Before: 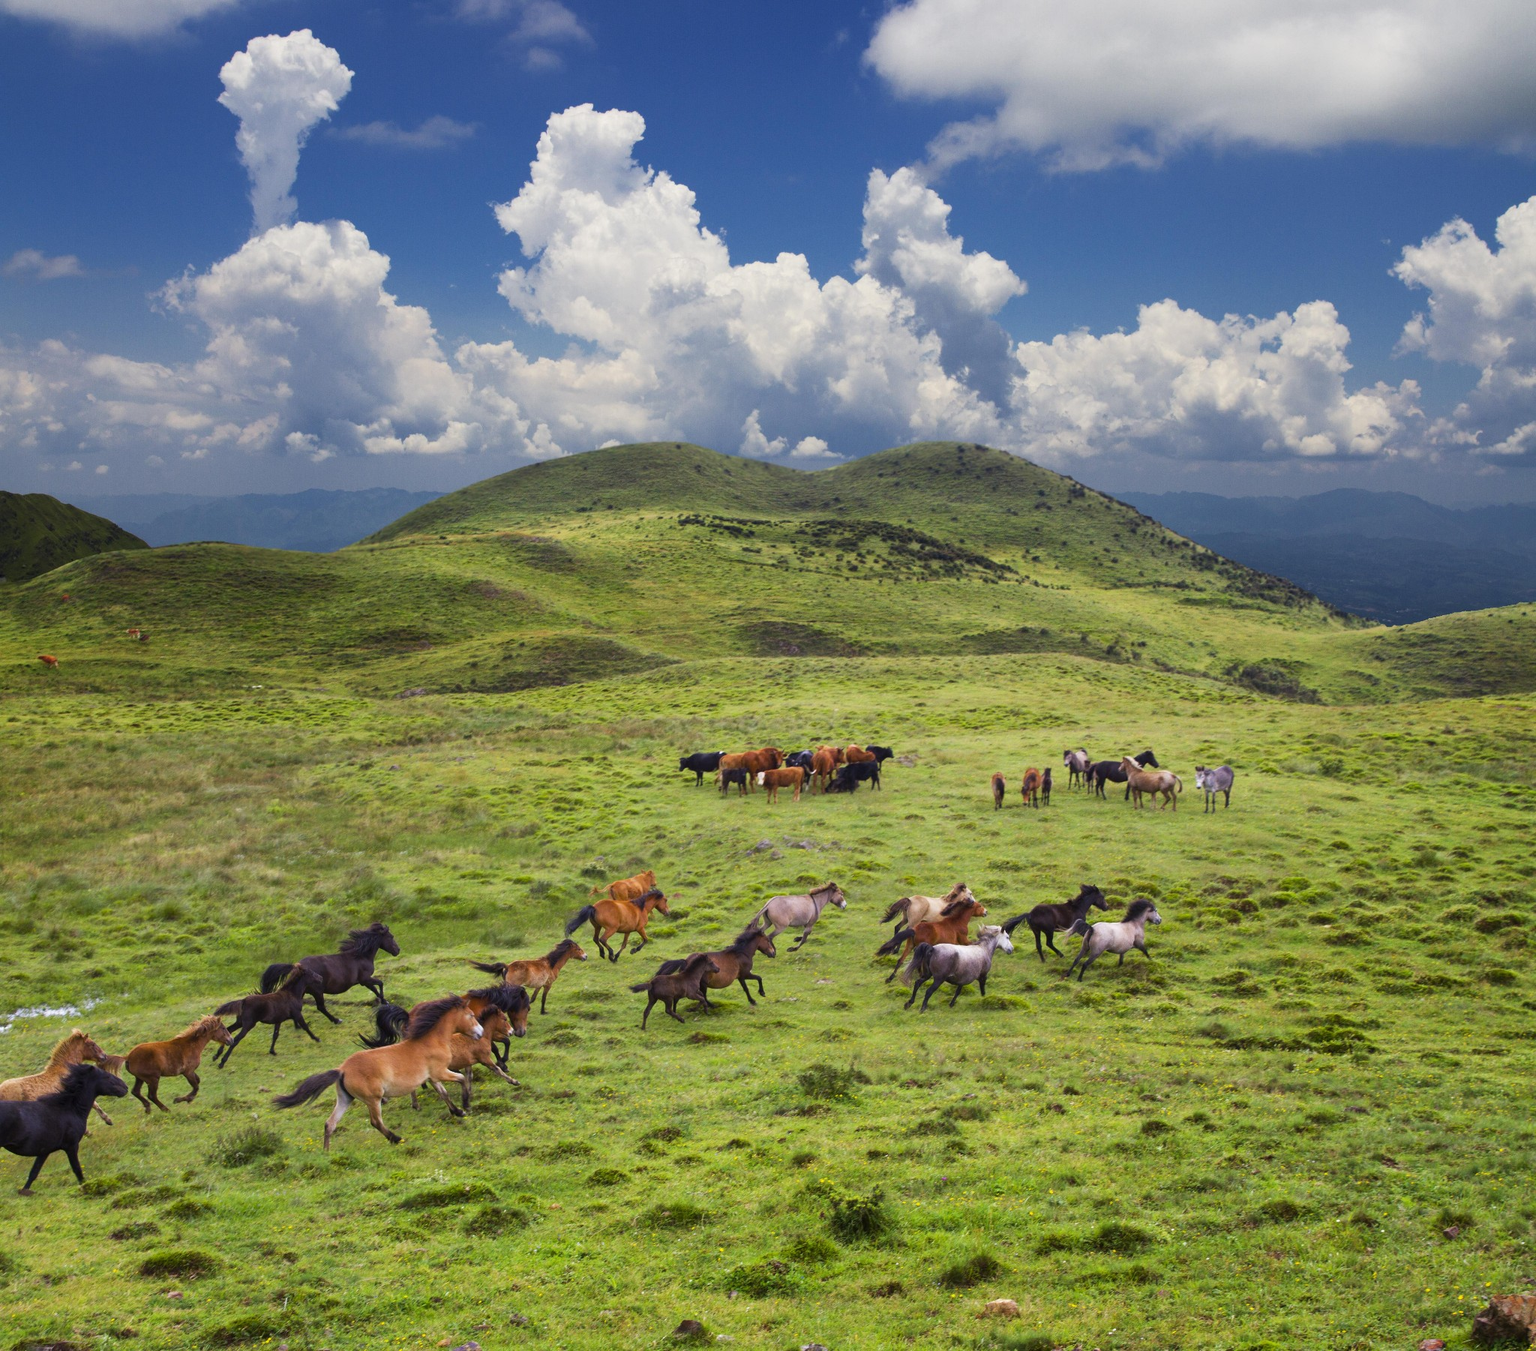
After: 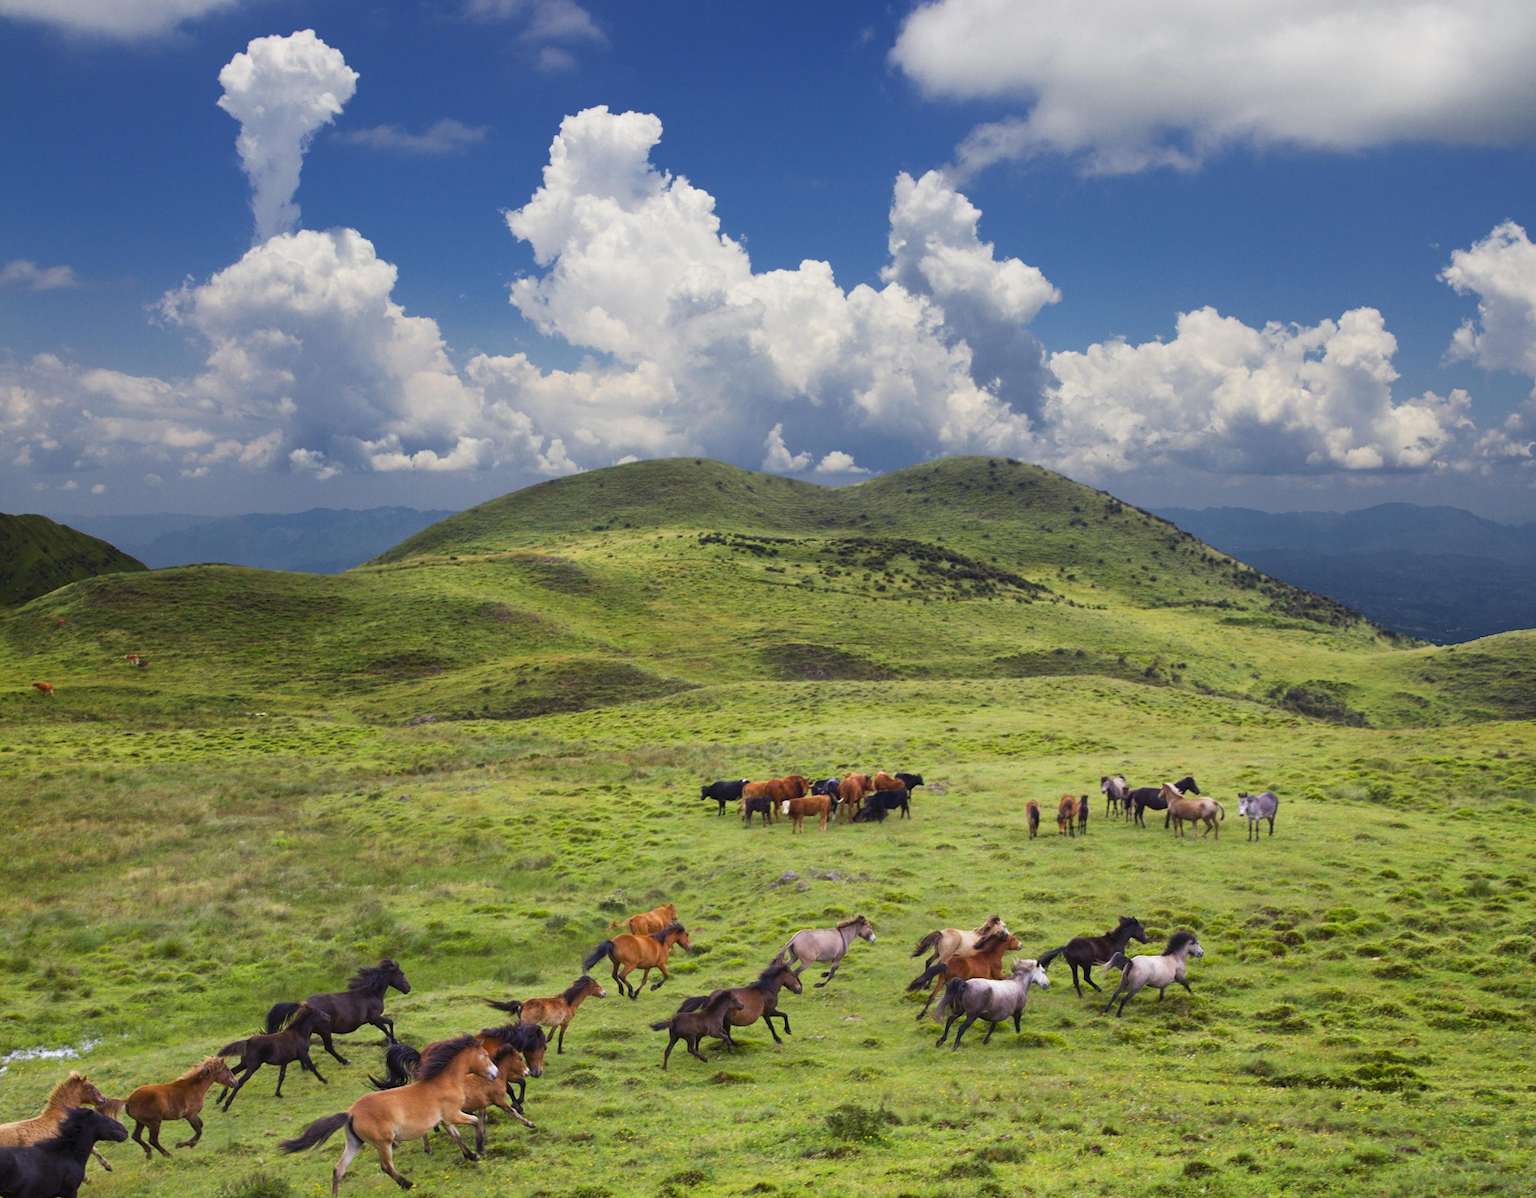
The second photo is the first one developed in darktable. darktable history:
crop and rotate: angle 0.247°, left 0.205%, right 3.237%, bottom 14.317%
